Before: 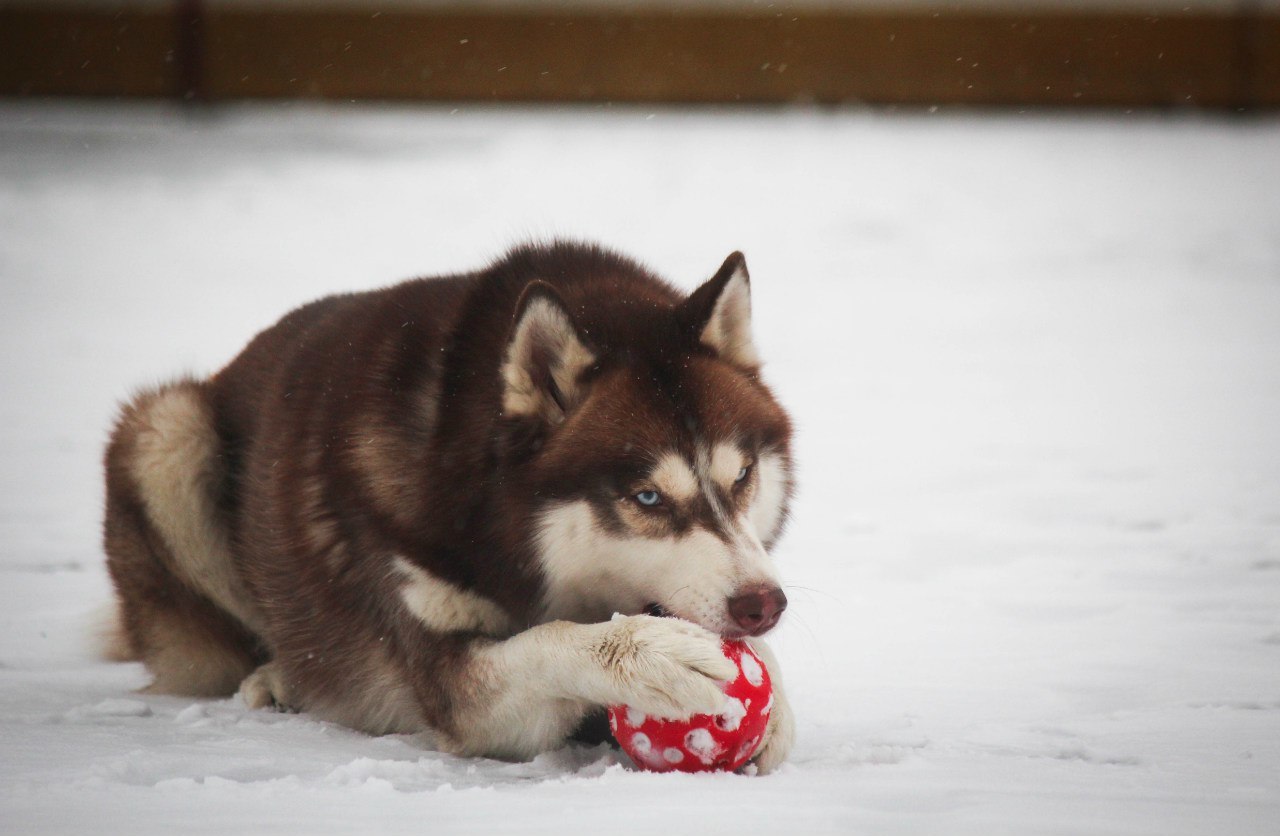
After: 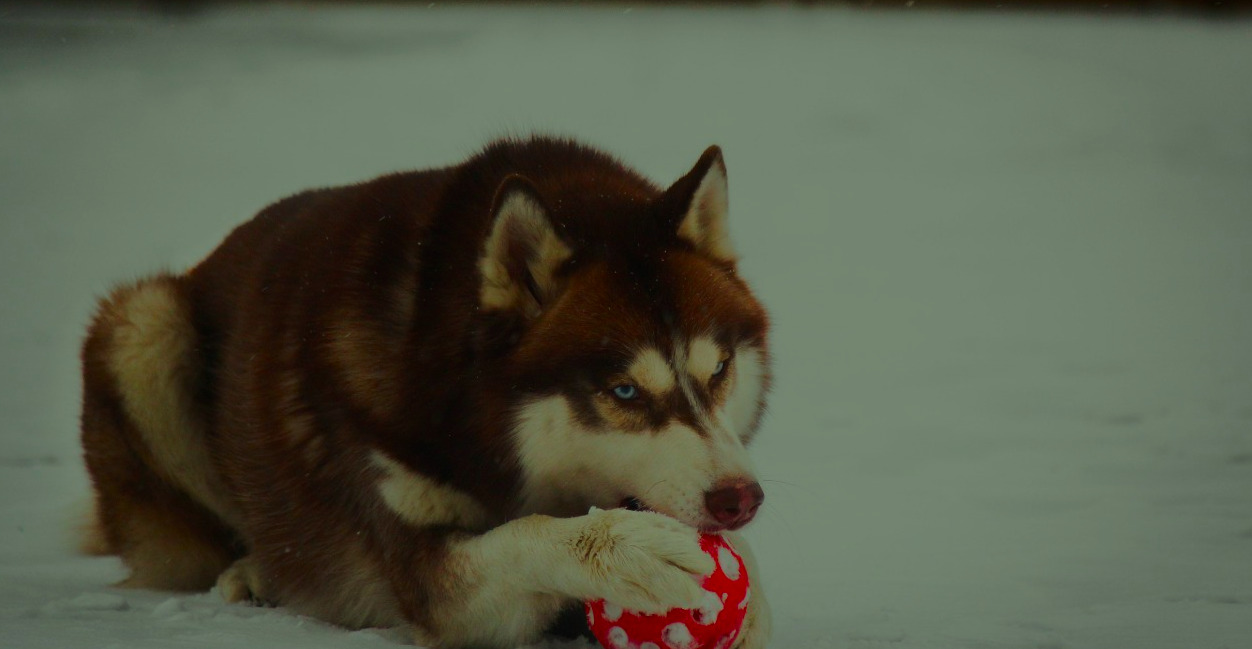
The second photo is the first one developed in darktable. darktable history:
crop and rotate: left 1.863%, top 12.888%, right 0.301%, bottom 9.411%
tone equalizer: -8 EV -1.98 EV, -7 EV -1.99 EV, -6 EV -1.97 EV, -5 EV -1.96 EV, -4 EV -1.99 EV, -3 EV -1.99 EV, -2 EV -1.98 EV, -1 EV -1.61 EV, +0 EV -1.98 EV
color correction: highlights a* -10.78, highlights b* 9.87, saturation 1.71
